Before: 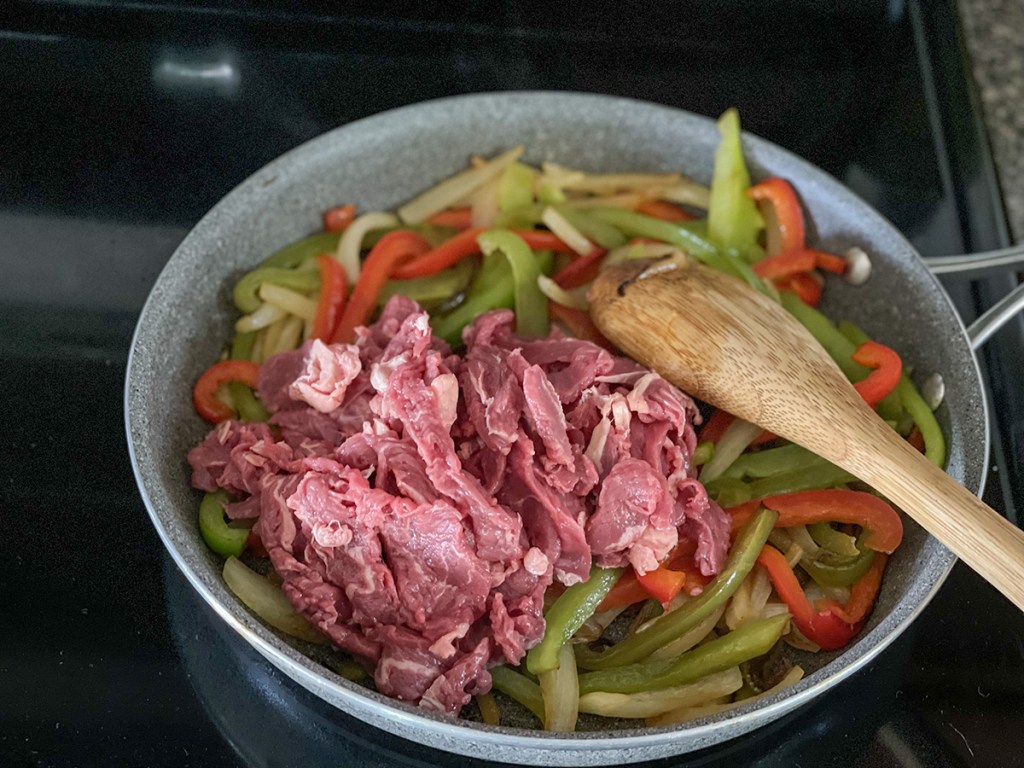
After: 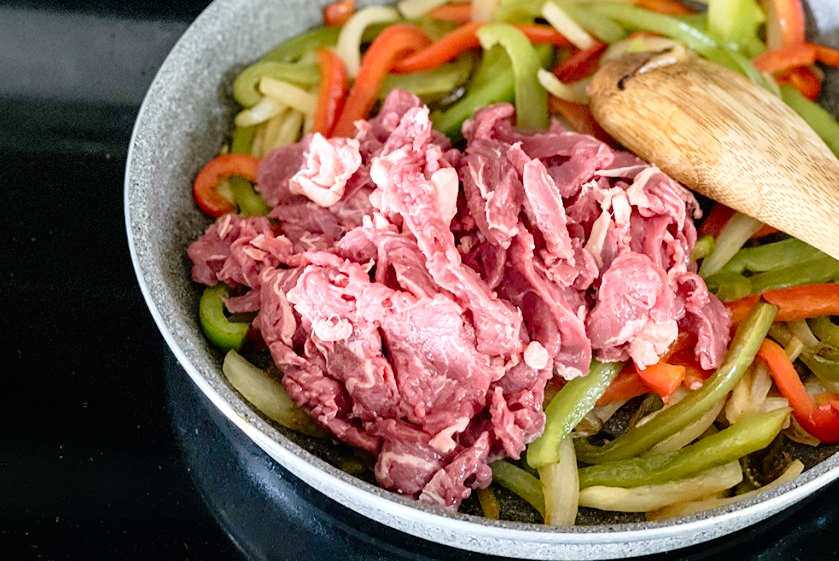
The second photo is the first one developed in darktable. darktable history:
exposure: black level correction 0.004, exposure 0.411 EV, compensate exposure bias true, compensate highlight preservation false
crop: top 26.871%, right 18.058%
tone curve: curves: ch0 [(0, 0.009) (0.105, 0.069) (0.195, 0.154) (0.289, 0.278) (0.384, 0.391) (0.513, 0.53) (0.66, 0.667) (0.895, 0.863) (1, 0.919)]; ch1 [(0, 0) (0.161, 0.092) (0.35, 0.33) (0.403, 0.395) (0.456, 0.469) (0.502, 0.499) (0.519, 0.514) (0.576, 0.587) (0.642, 0.645) (0.701, 0.742) (1, 0.942)]; ch2 [(0, 0) (0.371, 0.362) (0.437, 0.437) (0.501, 0.5) (0.53, 0.528) (0.569, 0.551) (0.619, 0.58) (0.883, 0.752) (1, 0.929)], preserve colors none
tone equalizer: -8 EV -0.714 EV, -7 EV -0.699 EV, -6 EV -0.562 EV, -5 EV -0.405 EV, -3 EV 0.388 EV, -2 EV 0.6 EV, -1 EV 0.676 EV, +0 EV 0.759 EV
